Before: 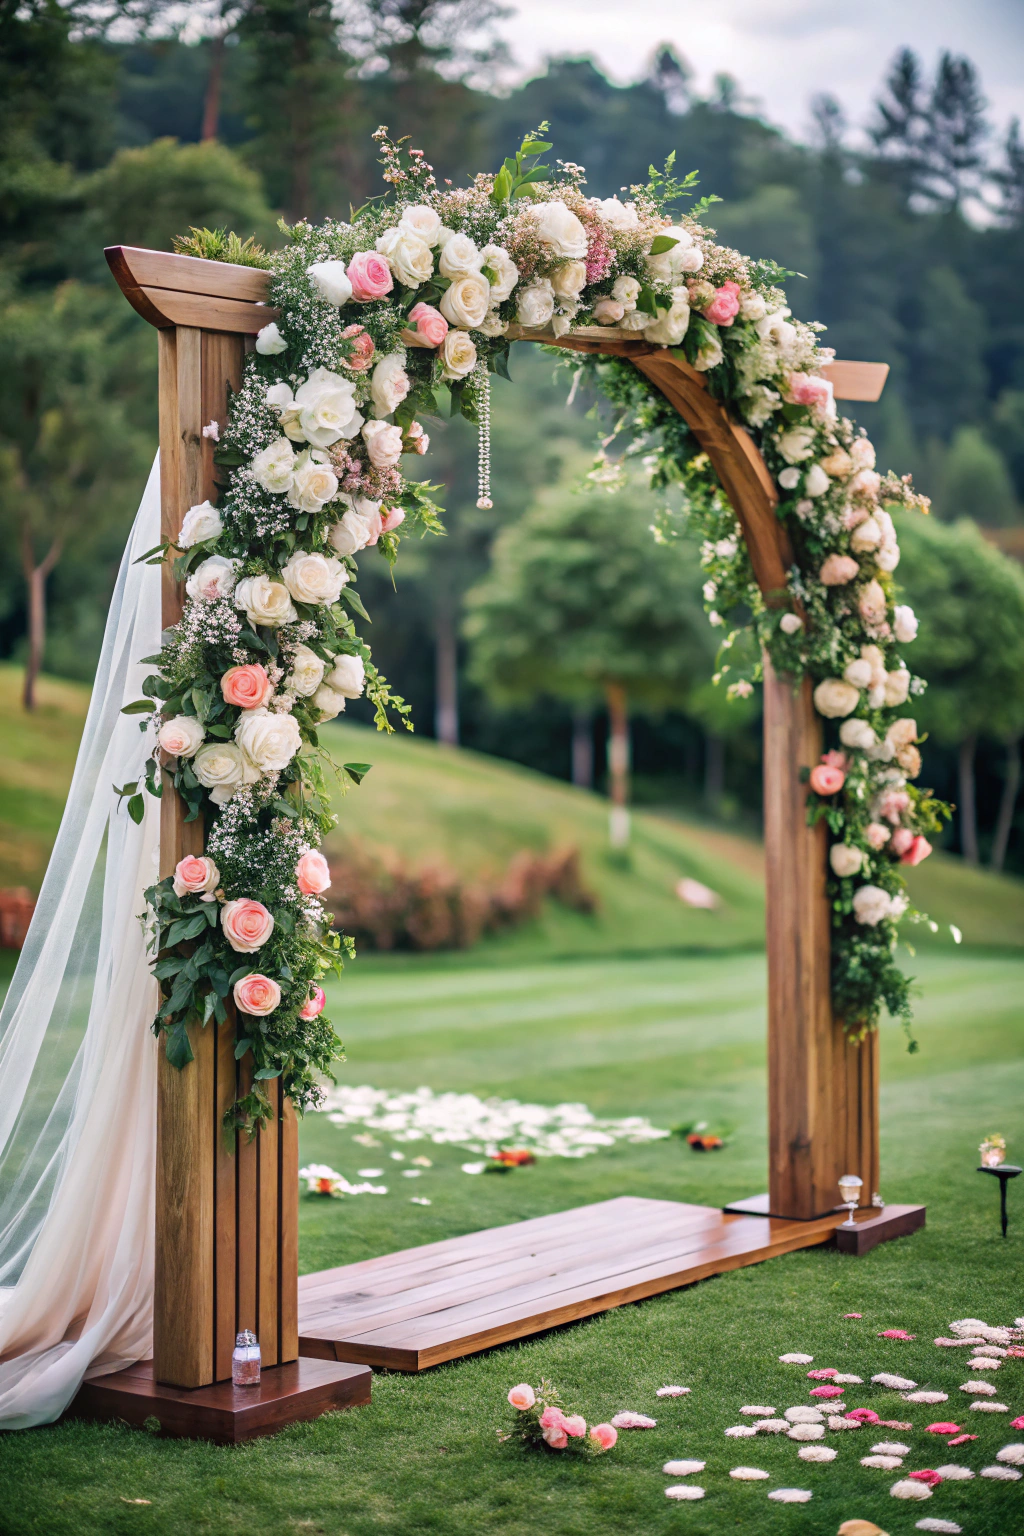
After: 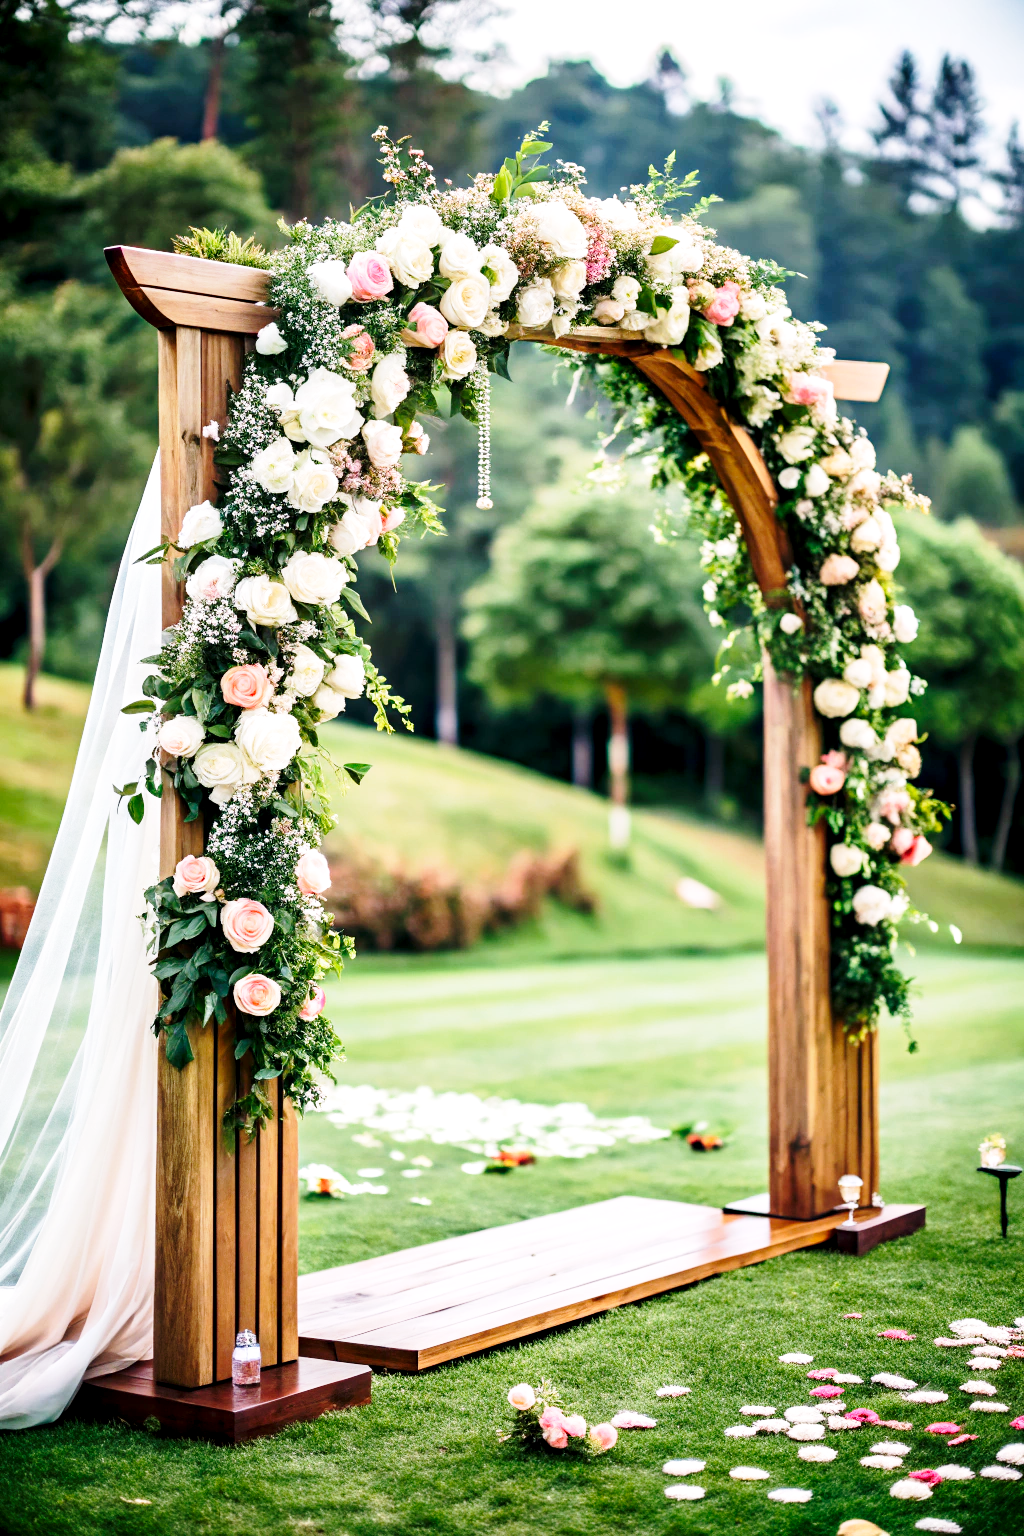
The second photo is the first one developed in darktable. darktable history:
exposure: black level correction 0.009, exposure 0.016 EV, compensate exposure bias true, compensate highlight preservation false
tone equalizer: -8 EV -0.381 EV, -7 EV -0.422 EV, -6 EV -0.298 EV, -5 EV -0.219 EV, -3 EV 0.243 EV, -2 EV 0.324 EV, -1 EV 0.403 EV, +0 EV 0.435 EV, edges refinement/feathering 500, mask exposure compensation -1.57 EV, preserve details no
base curve: curves: ch0 [(0, 0) (0.028, 0.03) (0.121, 0.232) (0.46, 0.748) (0.859, 0.968) (1, 1)], preserve colors none
